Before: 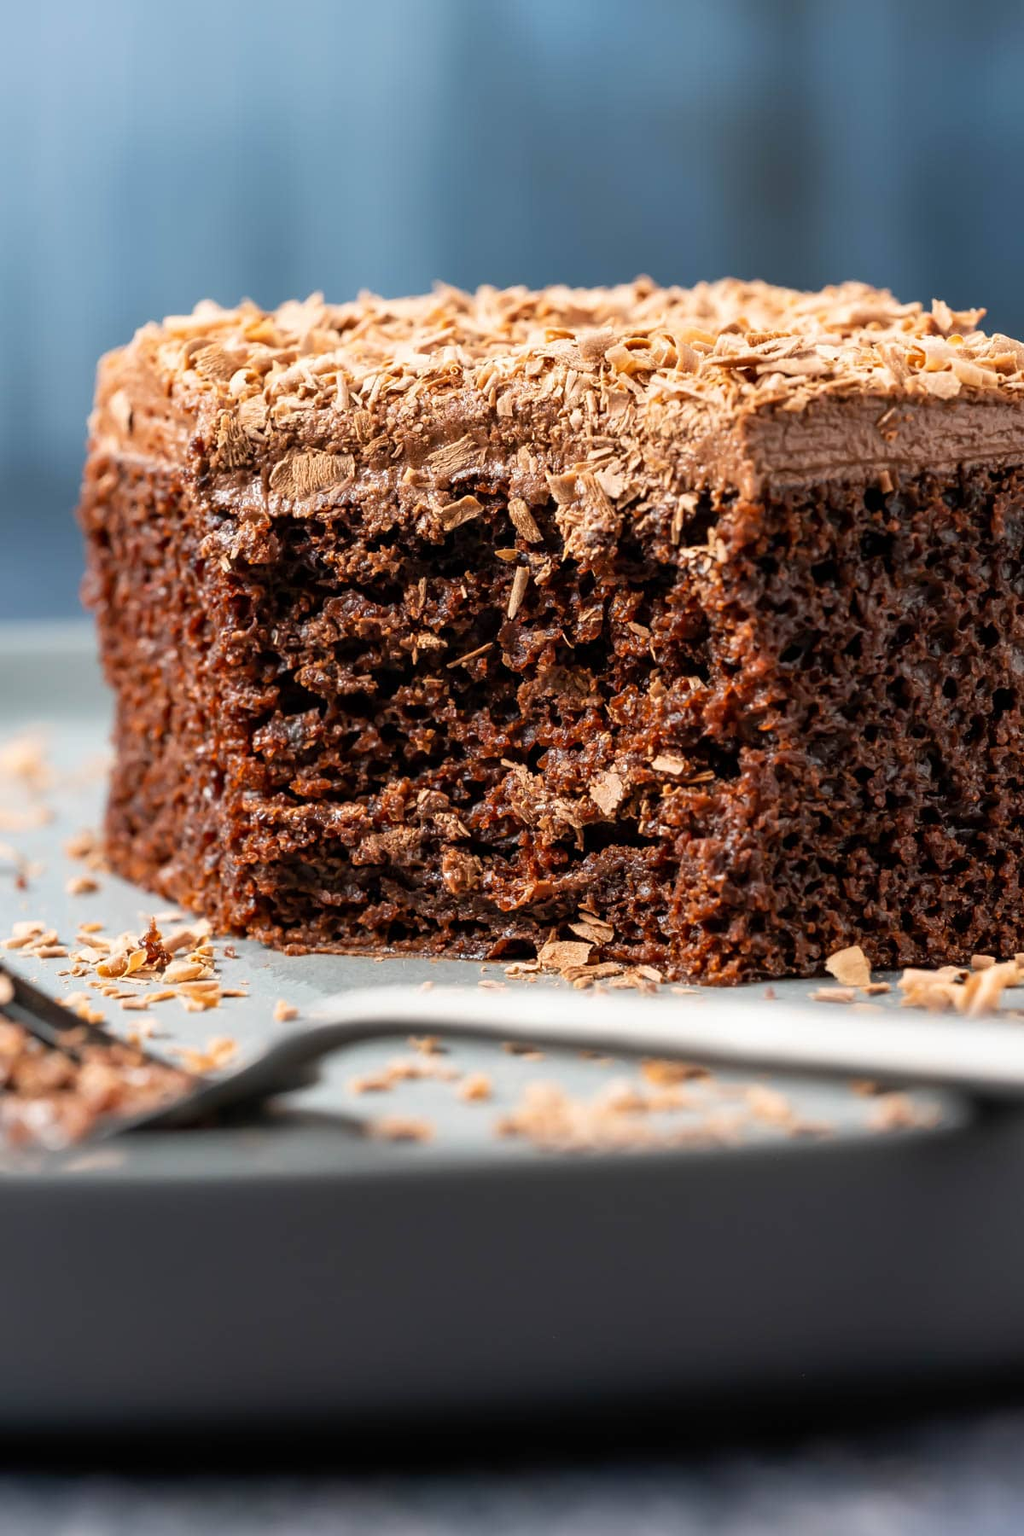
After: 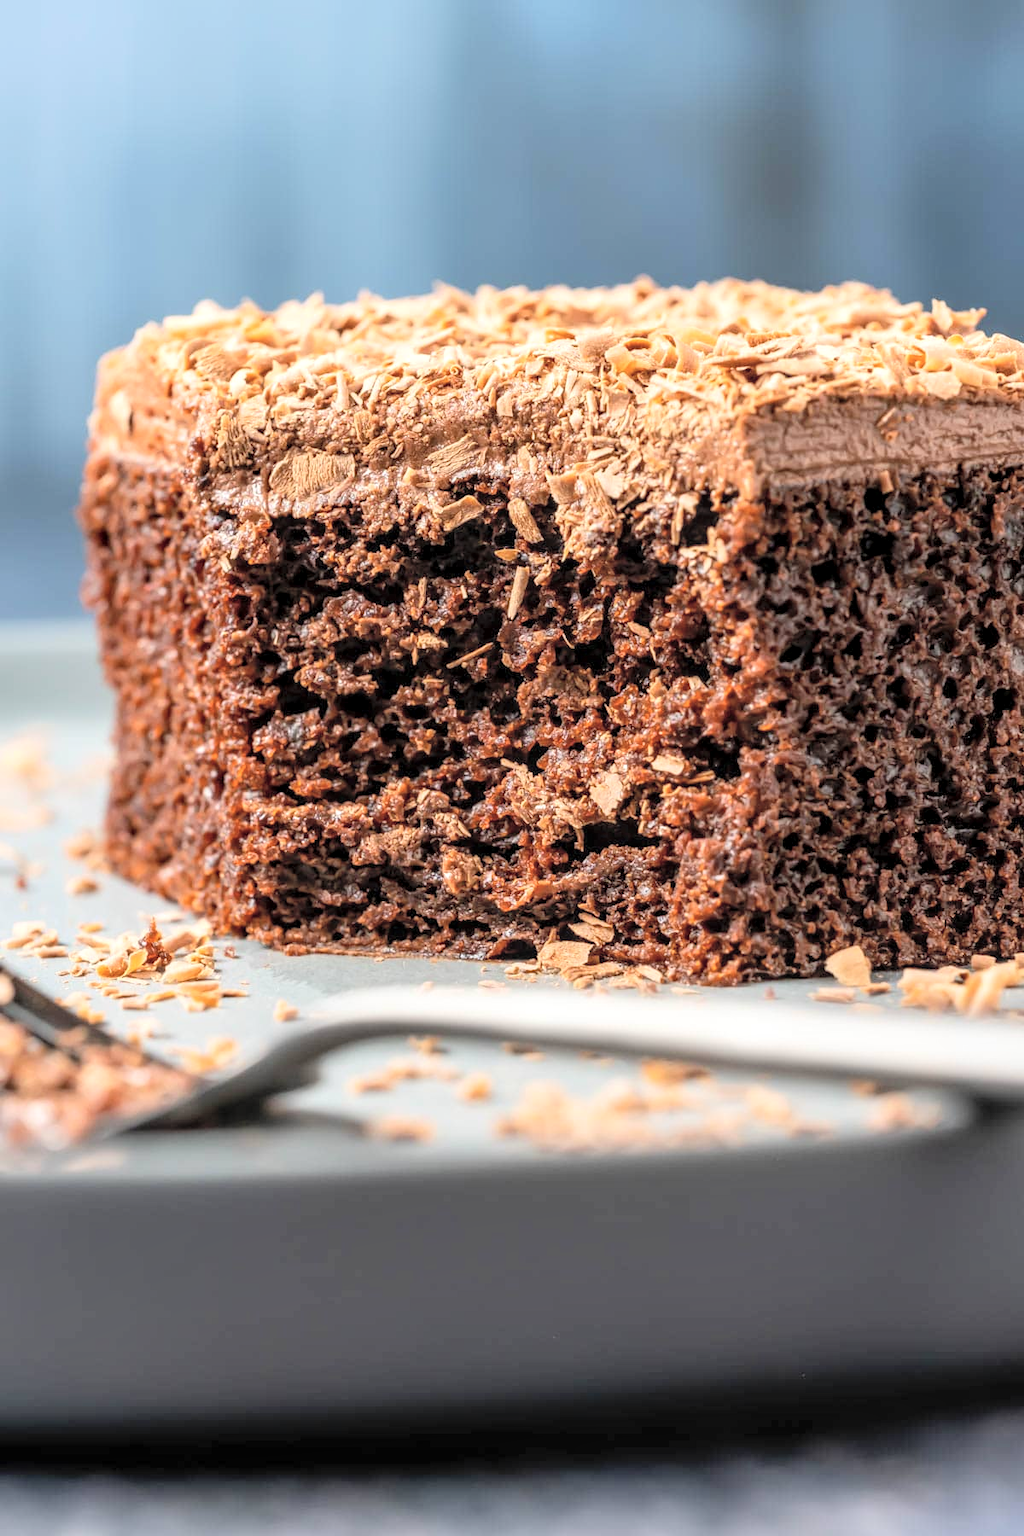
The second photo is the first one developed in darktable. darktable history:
global tonemap: drago (0.7, 100)
local contrast: on, module defaults
